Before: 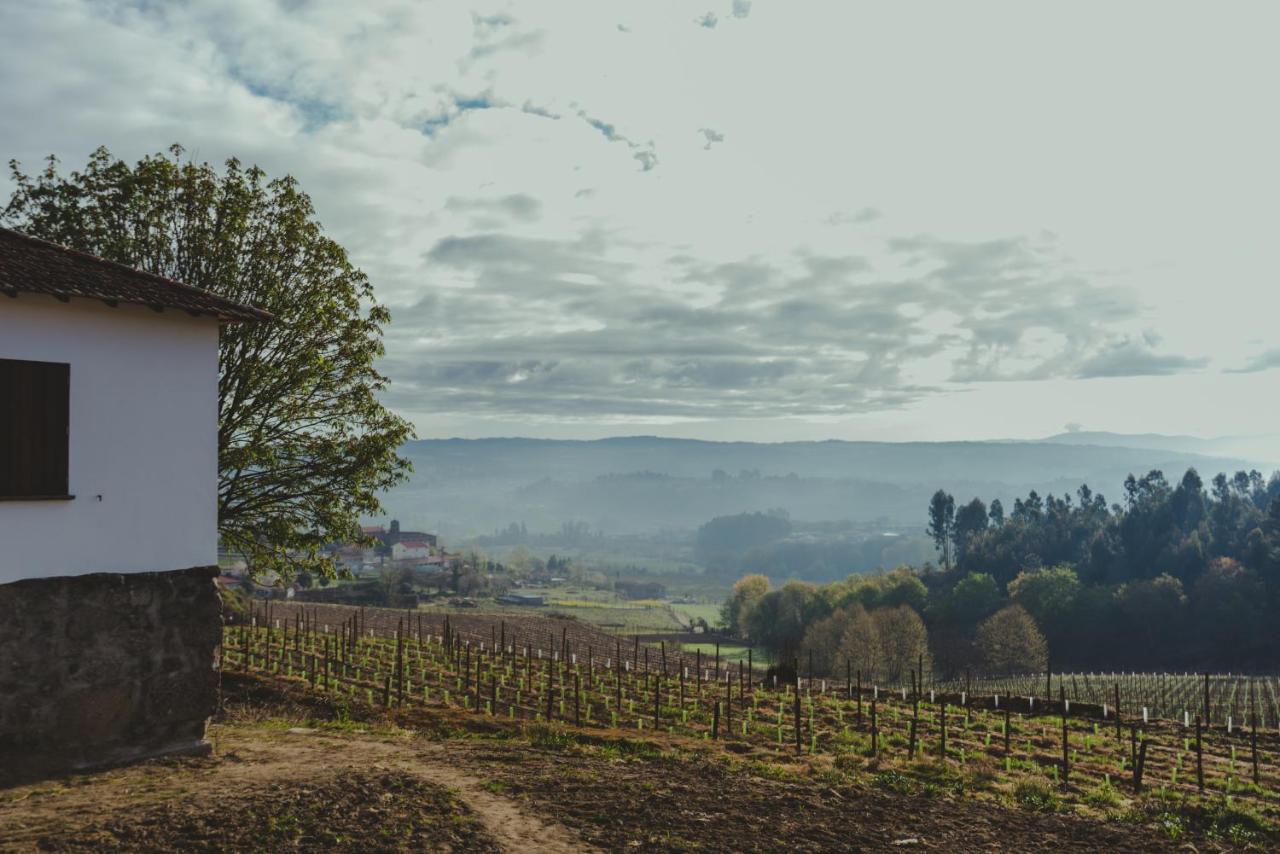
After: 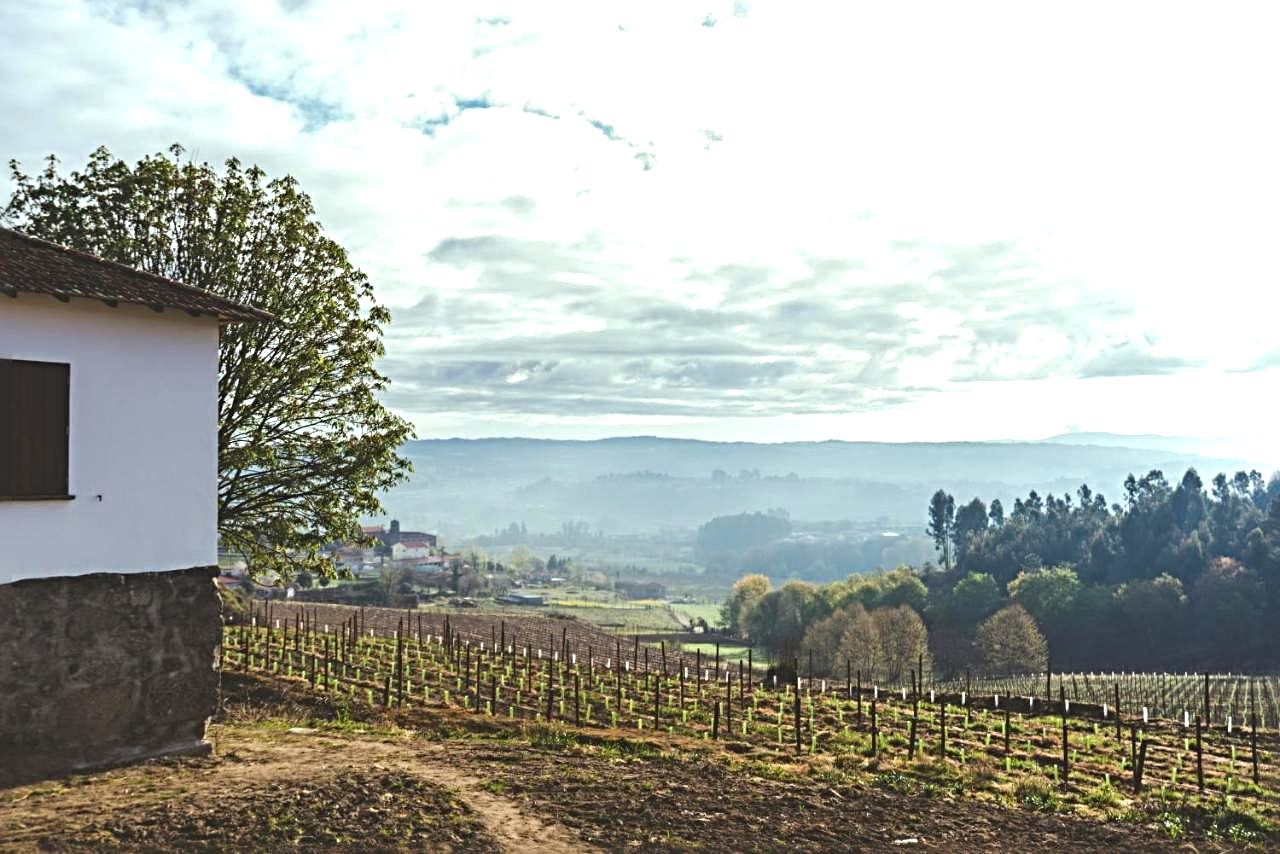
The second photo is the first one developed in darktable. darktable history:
exposure: black level correction 0, exposure 1 EV, compensate highlight preservation false
sharpen: radius 4.872
